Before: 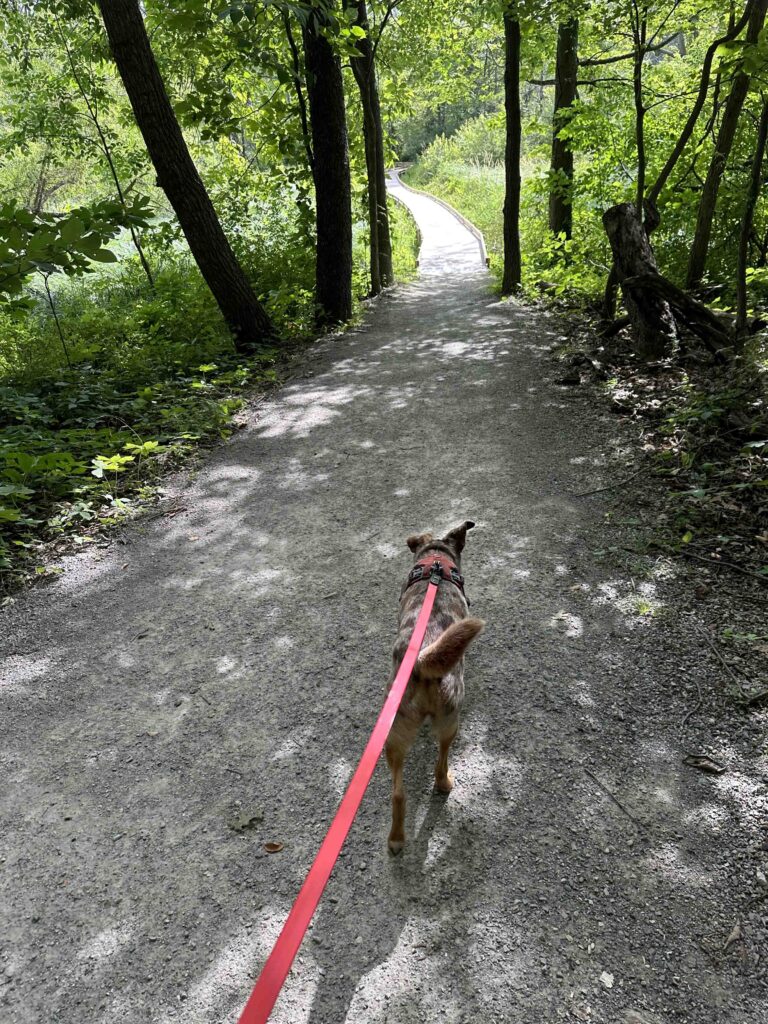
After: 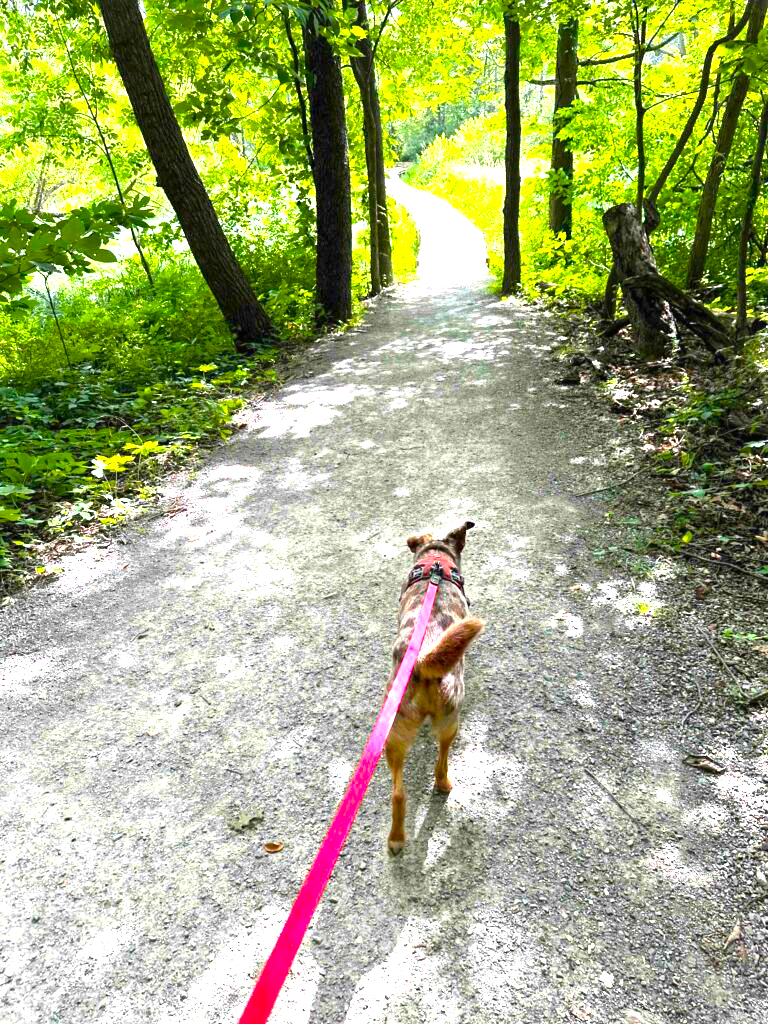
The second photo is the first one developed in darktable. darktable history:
color balance rgb: linear chroma grading › global chroma 15%, perceptual saturation grading › global saturation 30%
exposure: black level correction 0, exposure 1.741 EV, compensate exposure bias true, compensate highlight preservation false
